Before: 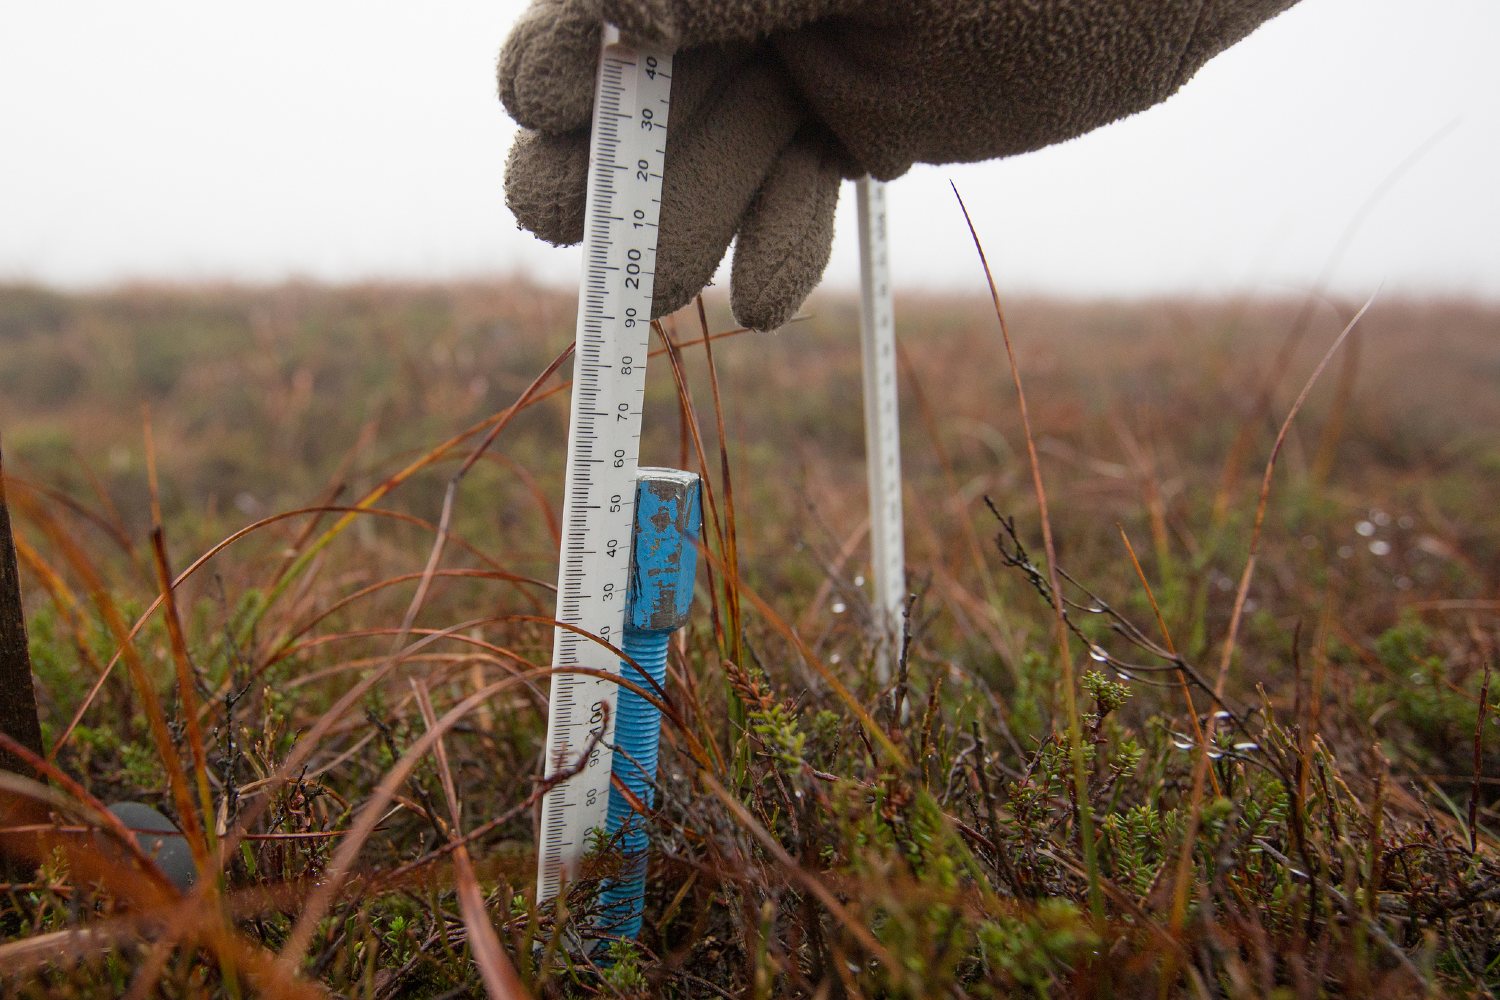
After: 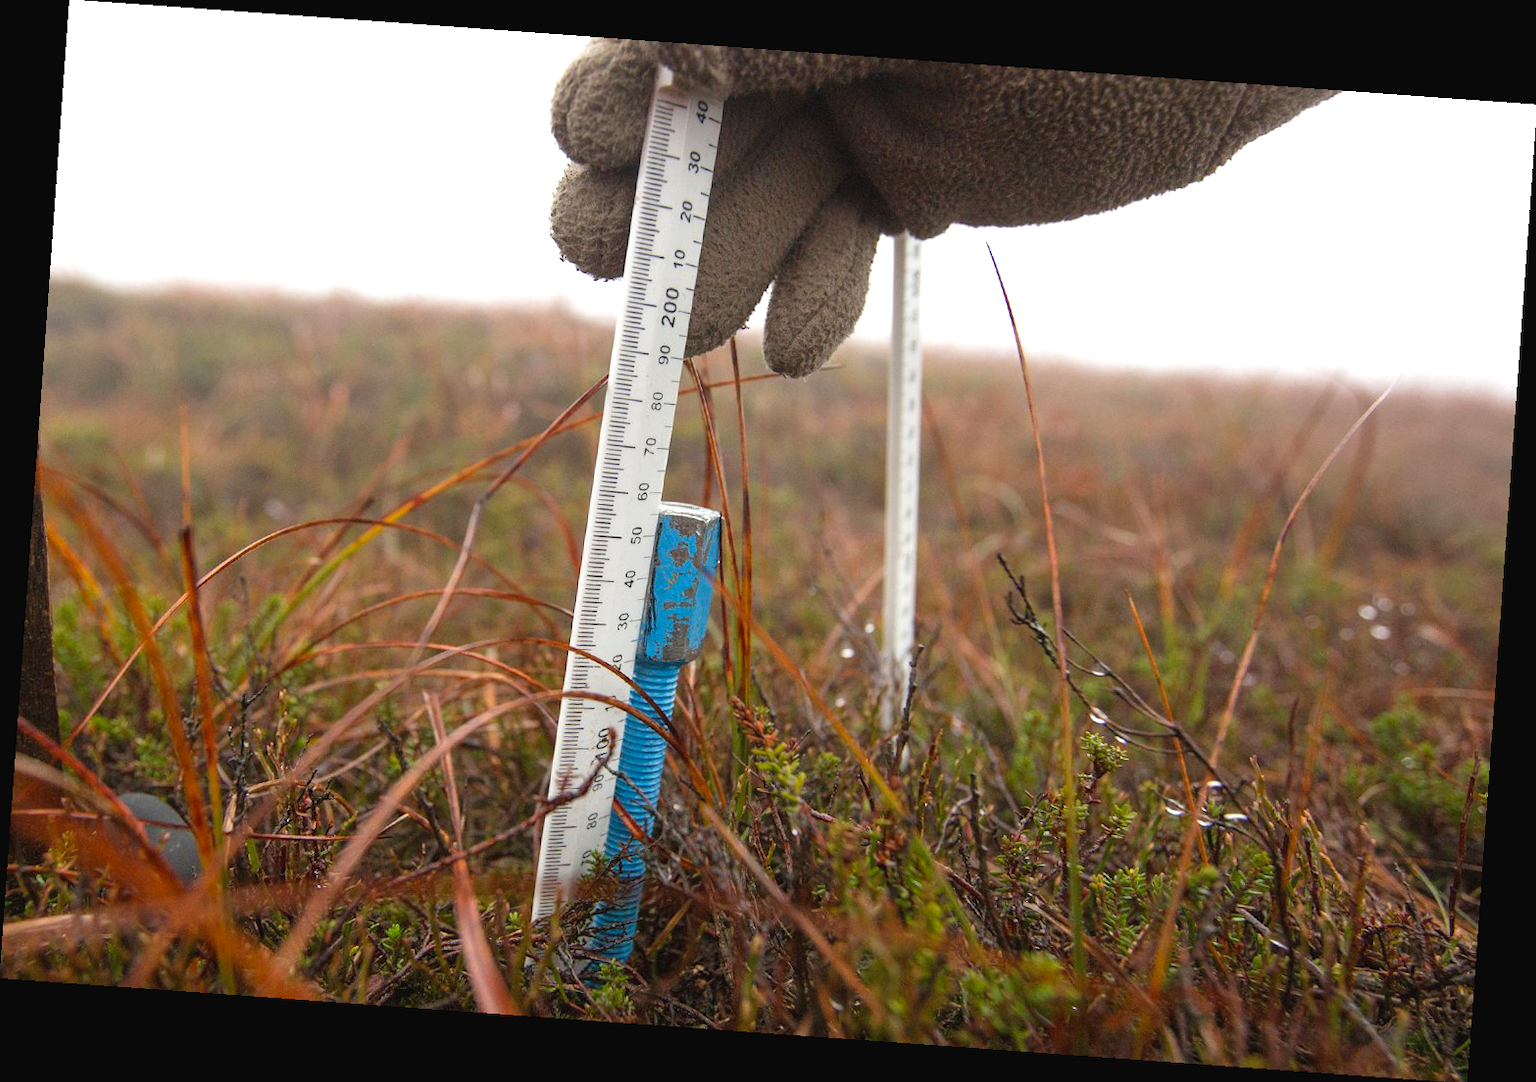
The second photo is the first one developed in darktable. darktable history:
rotate and perspective: rotation 4.1°, automatic cropping off
vibrance: vibrance 67%
exposure: black level correction -0.002, exposure 0.54 EV, compensate highlight preservation false
